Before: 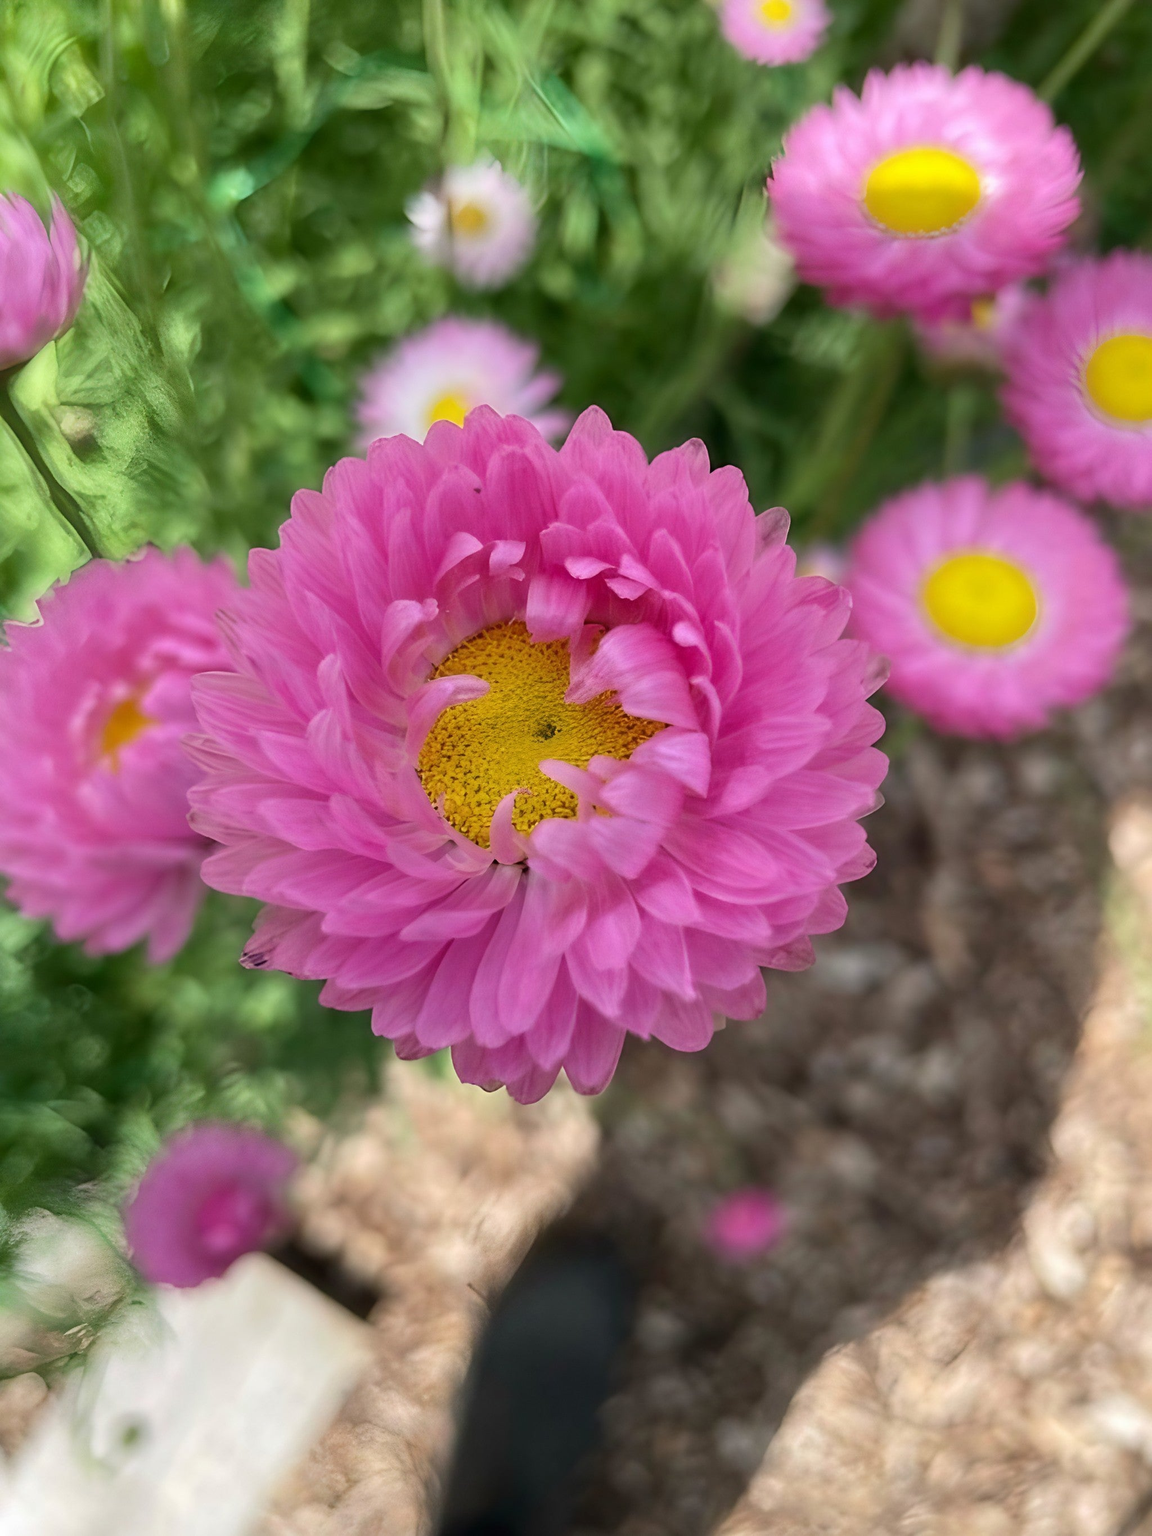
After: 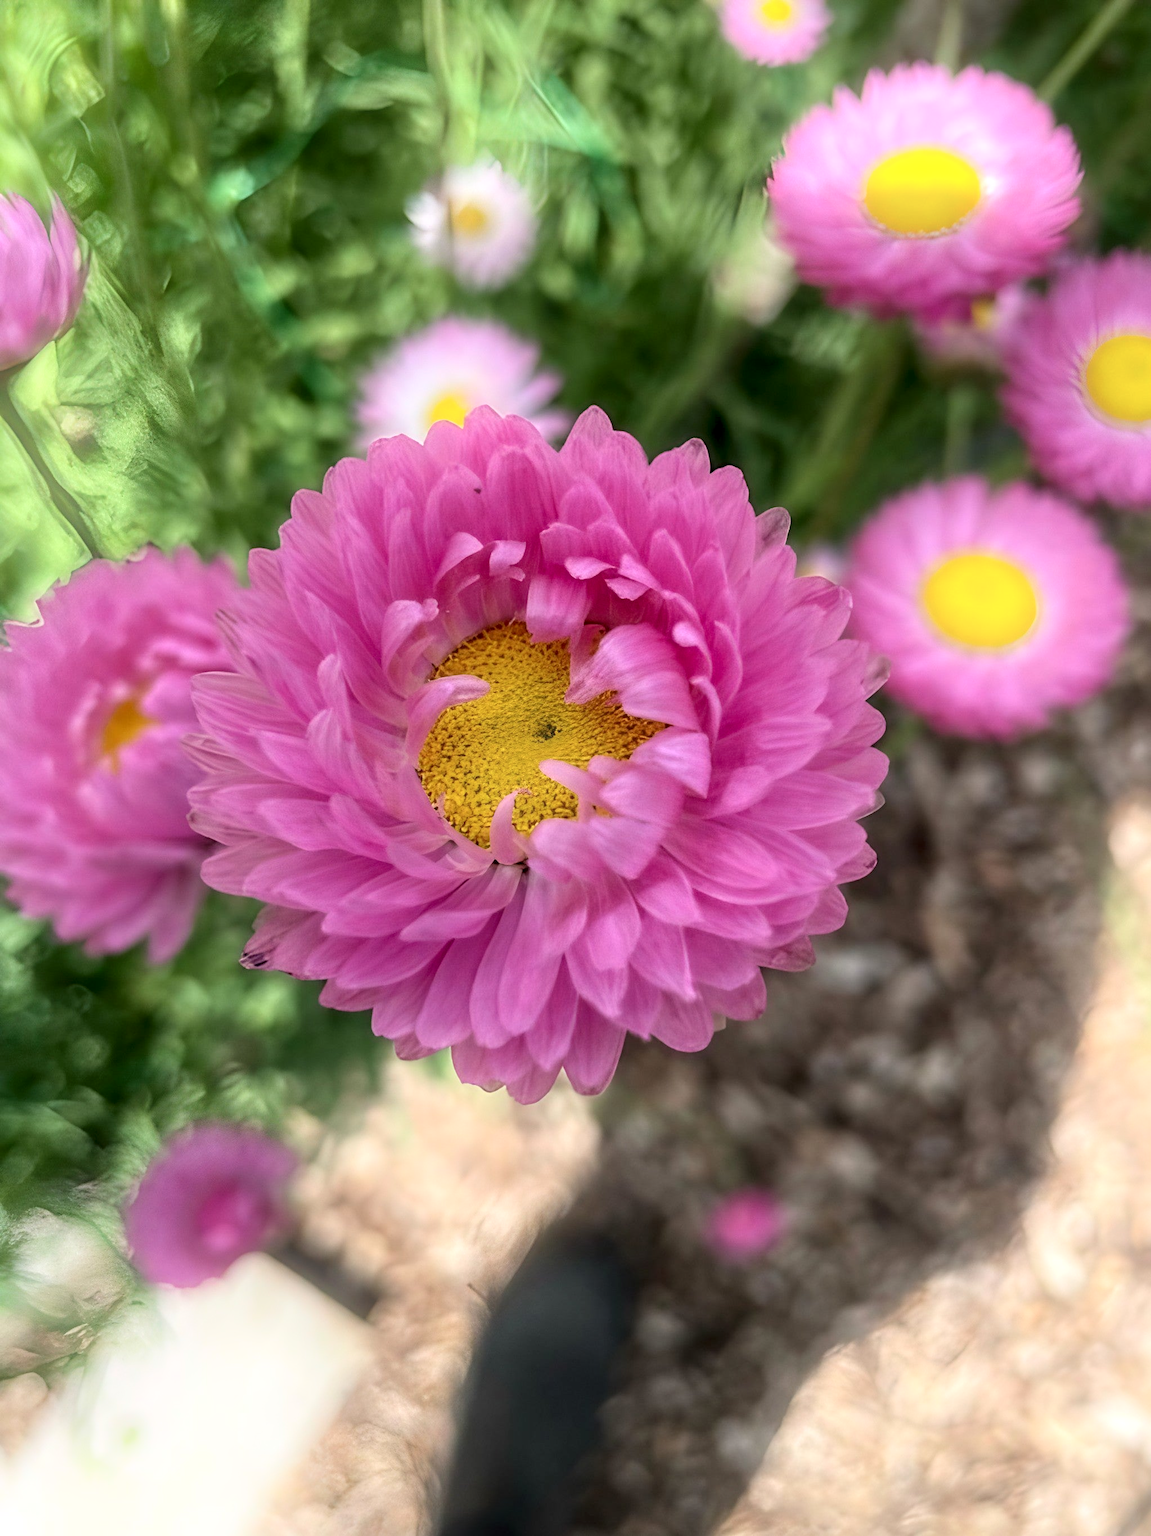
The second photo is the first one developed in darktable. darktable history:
local contrast: highlights 61%, detail 143%, midtone range 0.428
bloom: threshold 82.5%, strength 16.25%
